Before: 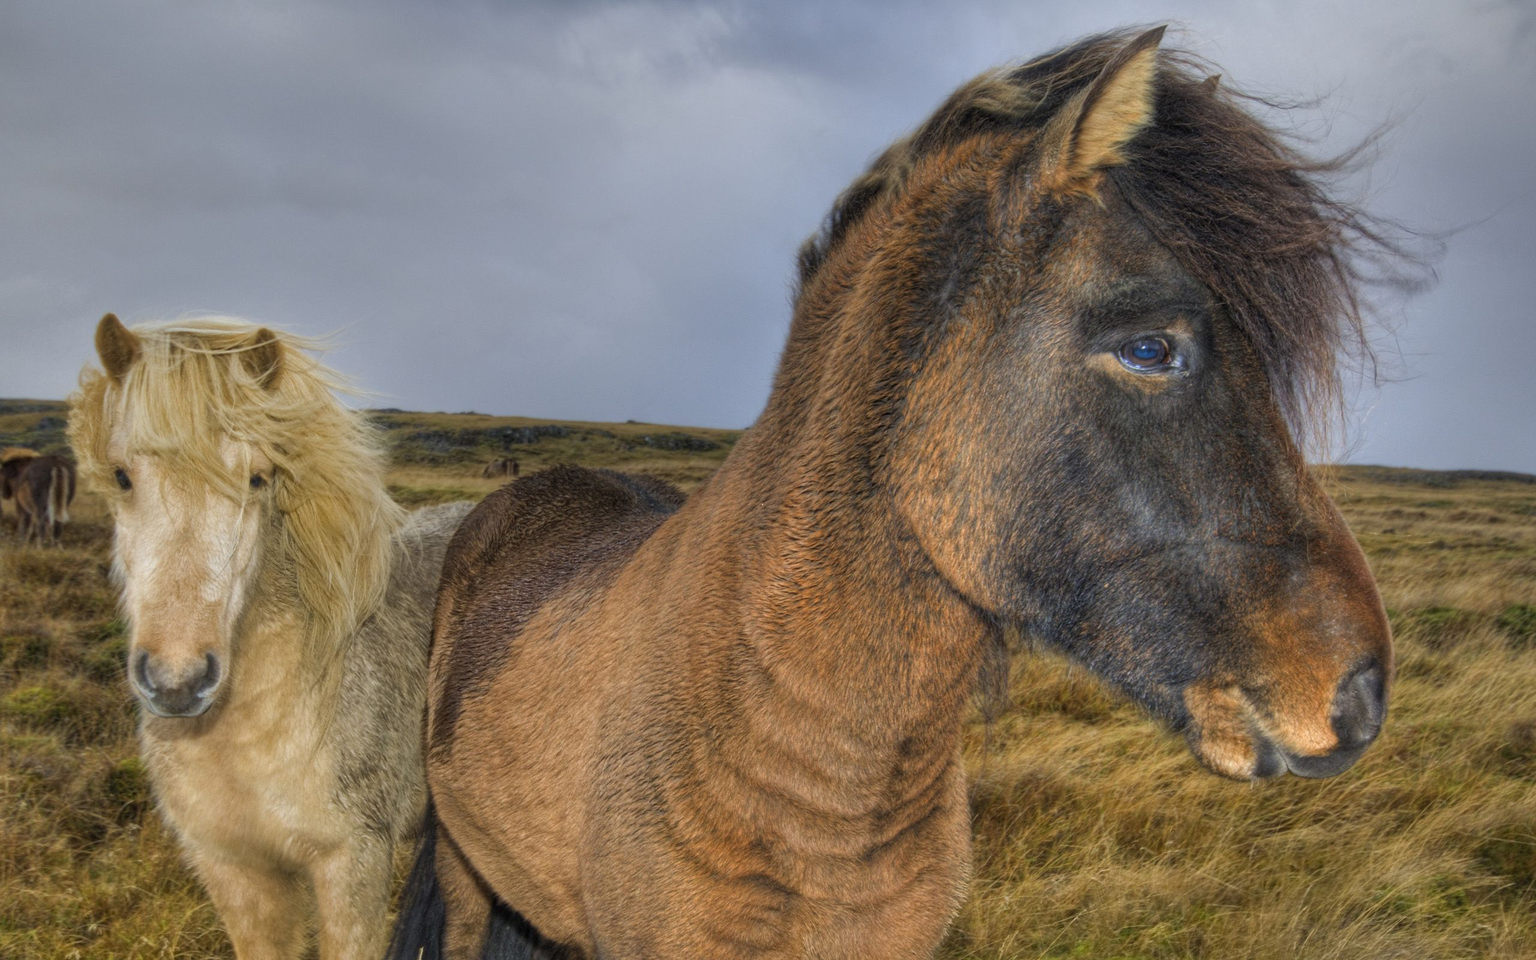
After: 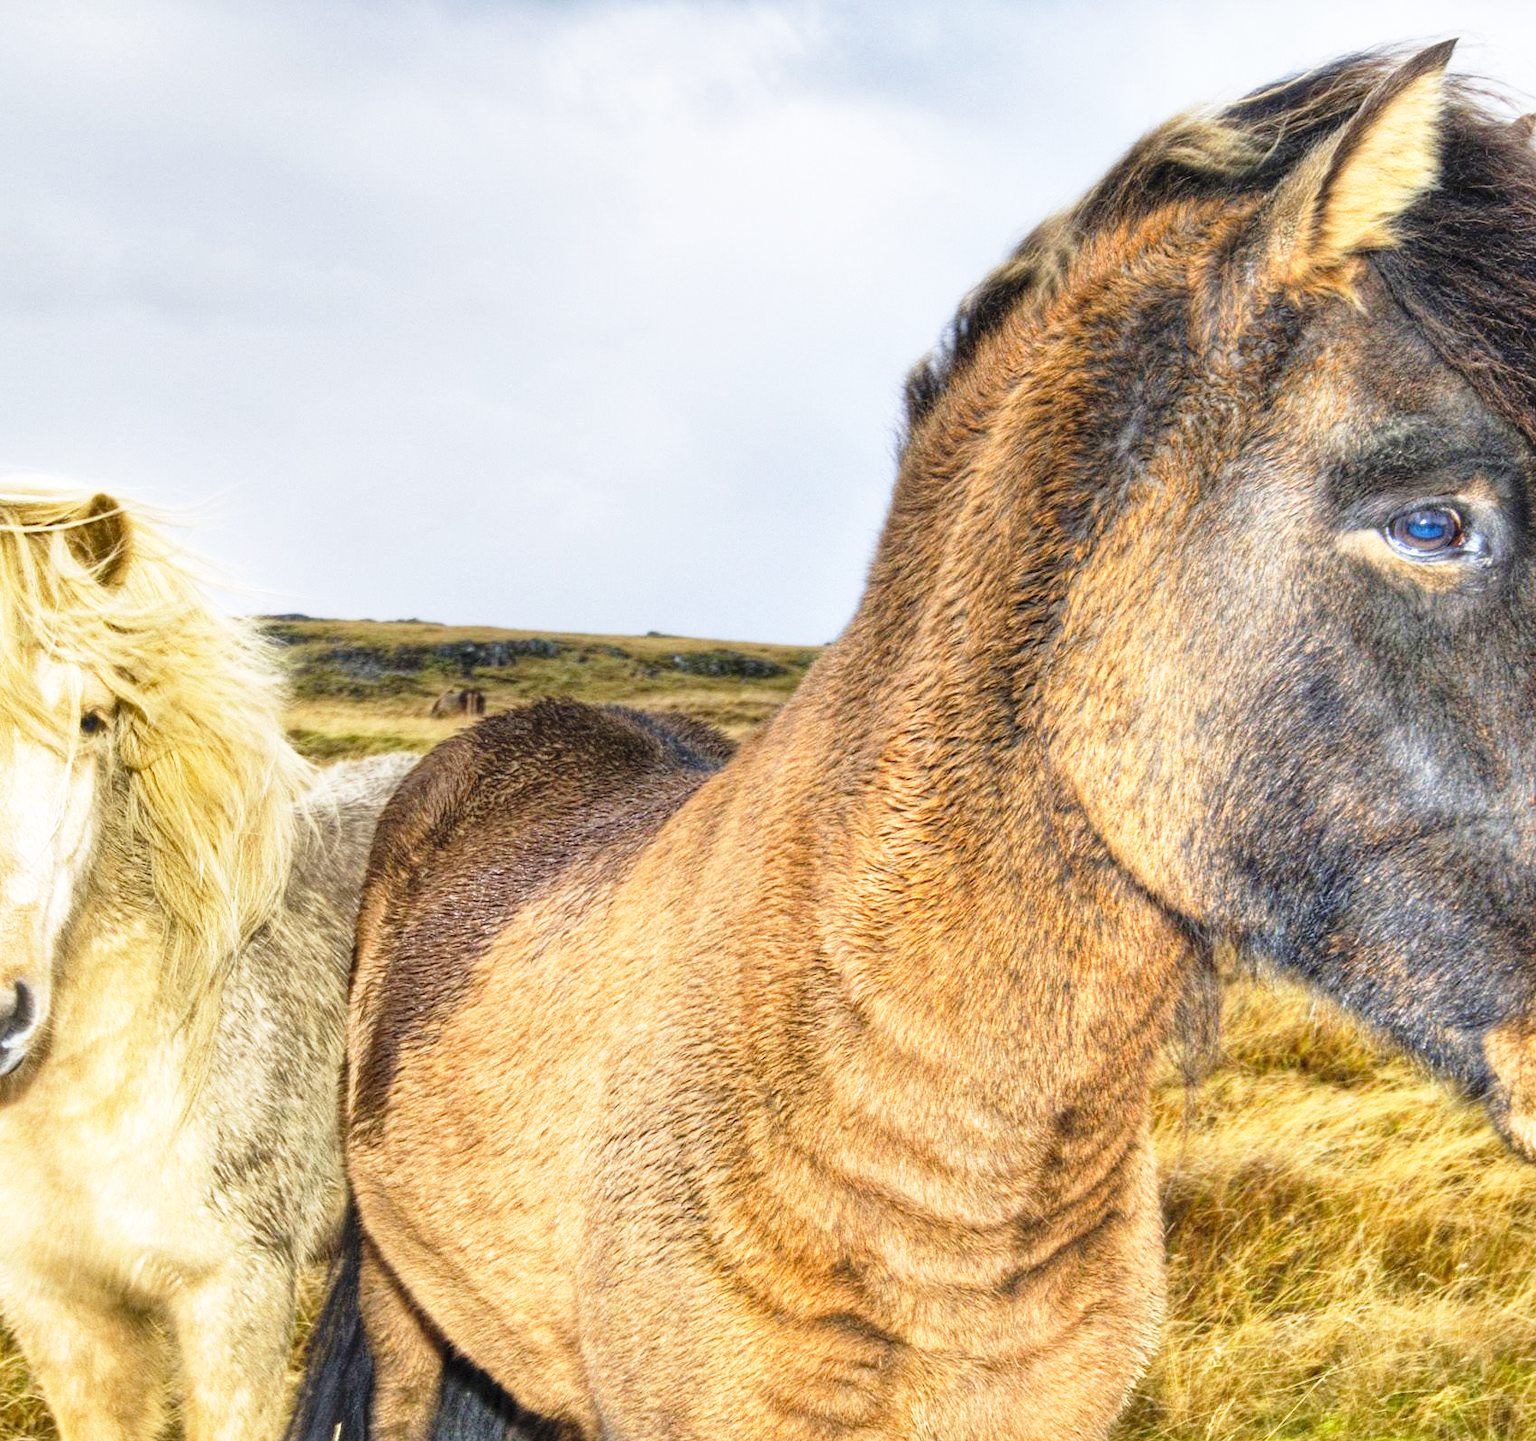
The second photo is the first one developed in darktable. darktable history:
crop and rotate: left 12.802%, right 20.629%
base curve: curves: ch0 [(0, 0) (0.026, 0.03) (0.109, 0.232) (0.351, 0.748) (0.669, 0.968) (1, 1)], preserve colors none
shadows and highlights: shadows 20.81, highlights -35.46, soften with gaussian
exposure: exposure 0.6 EV, compensate highlight preservation false
